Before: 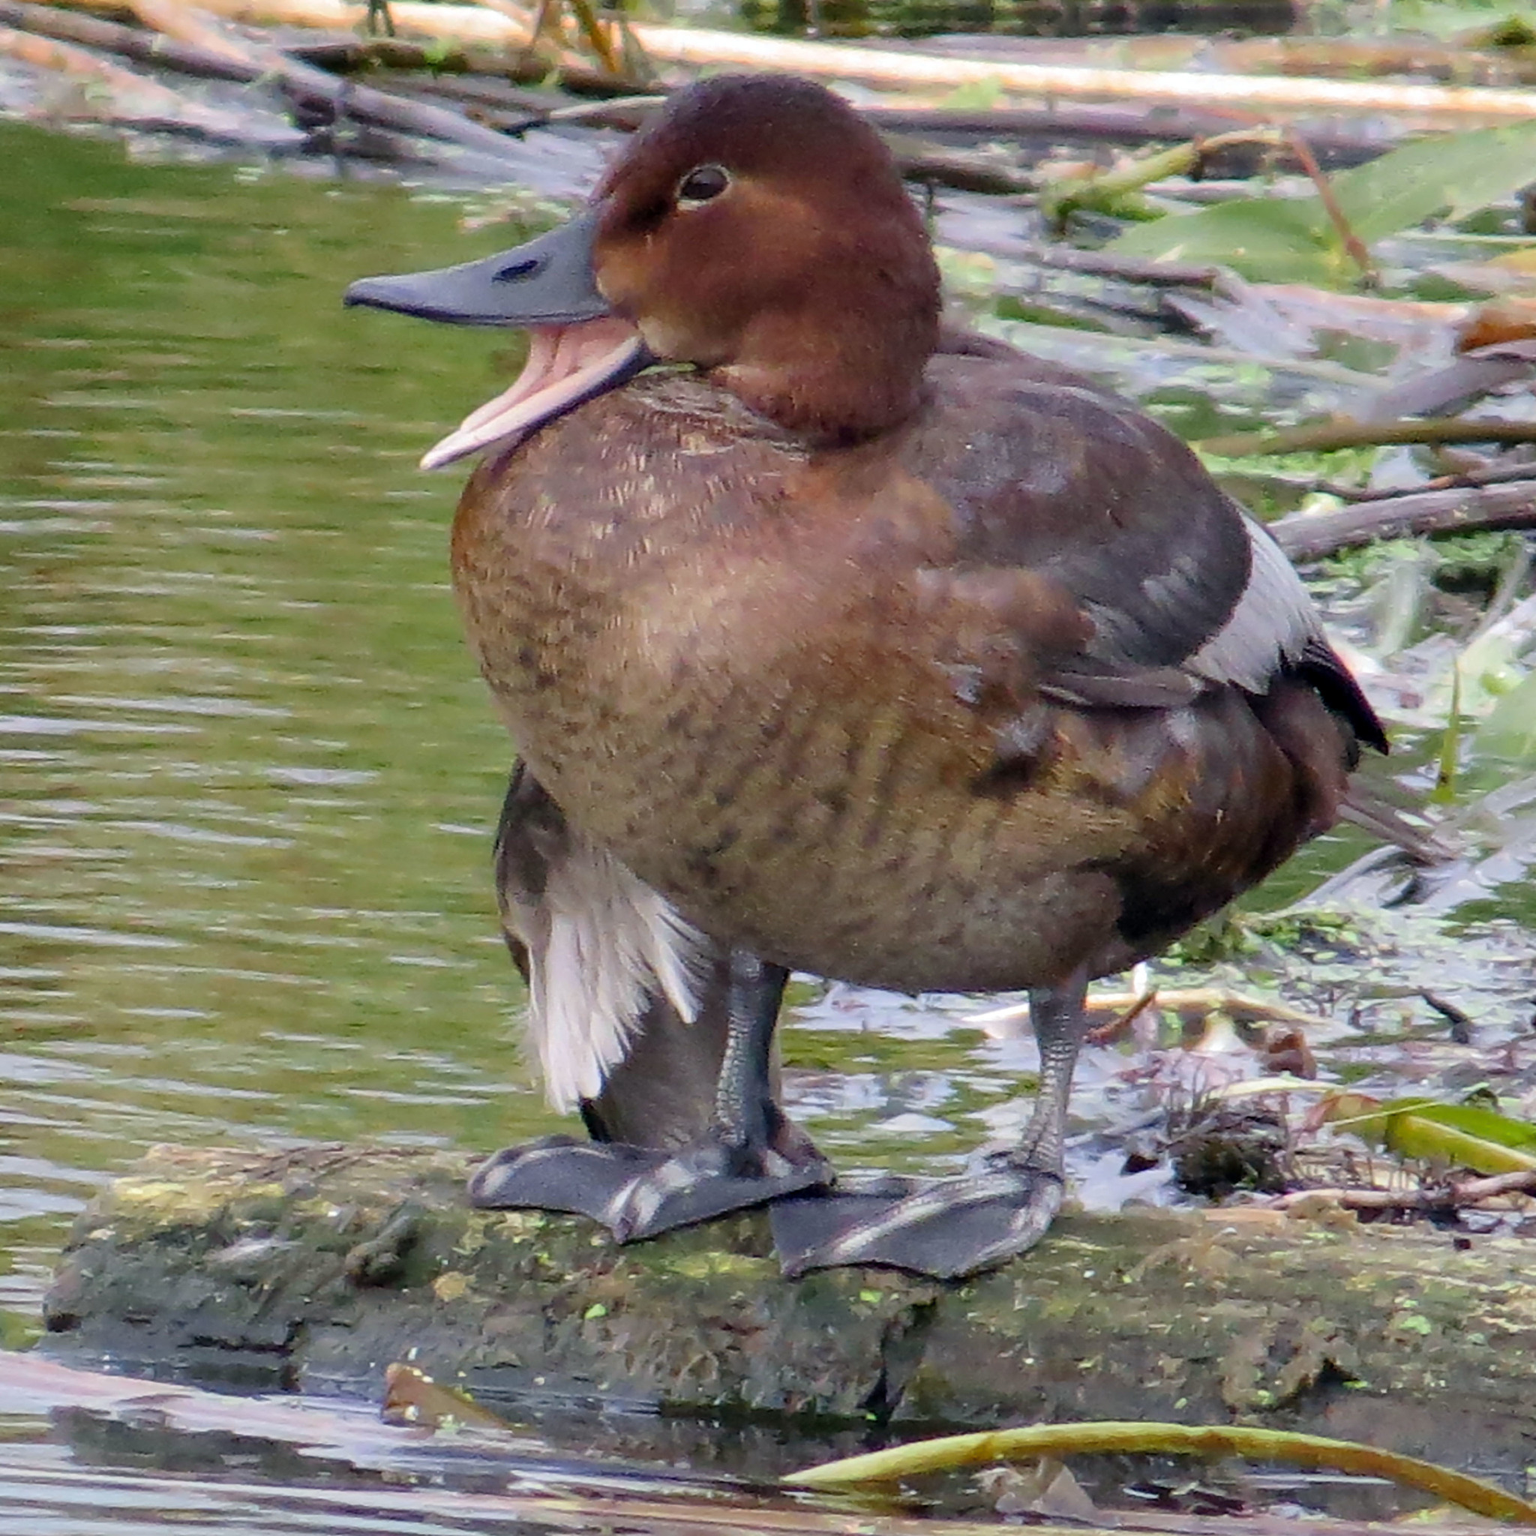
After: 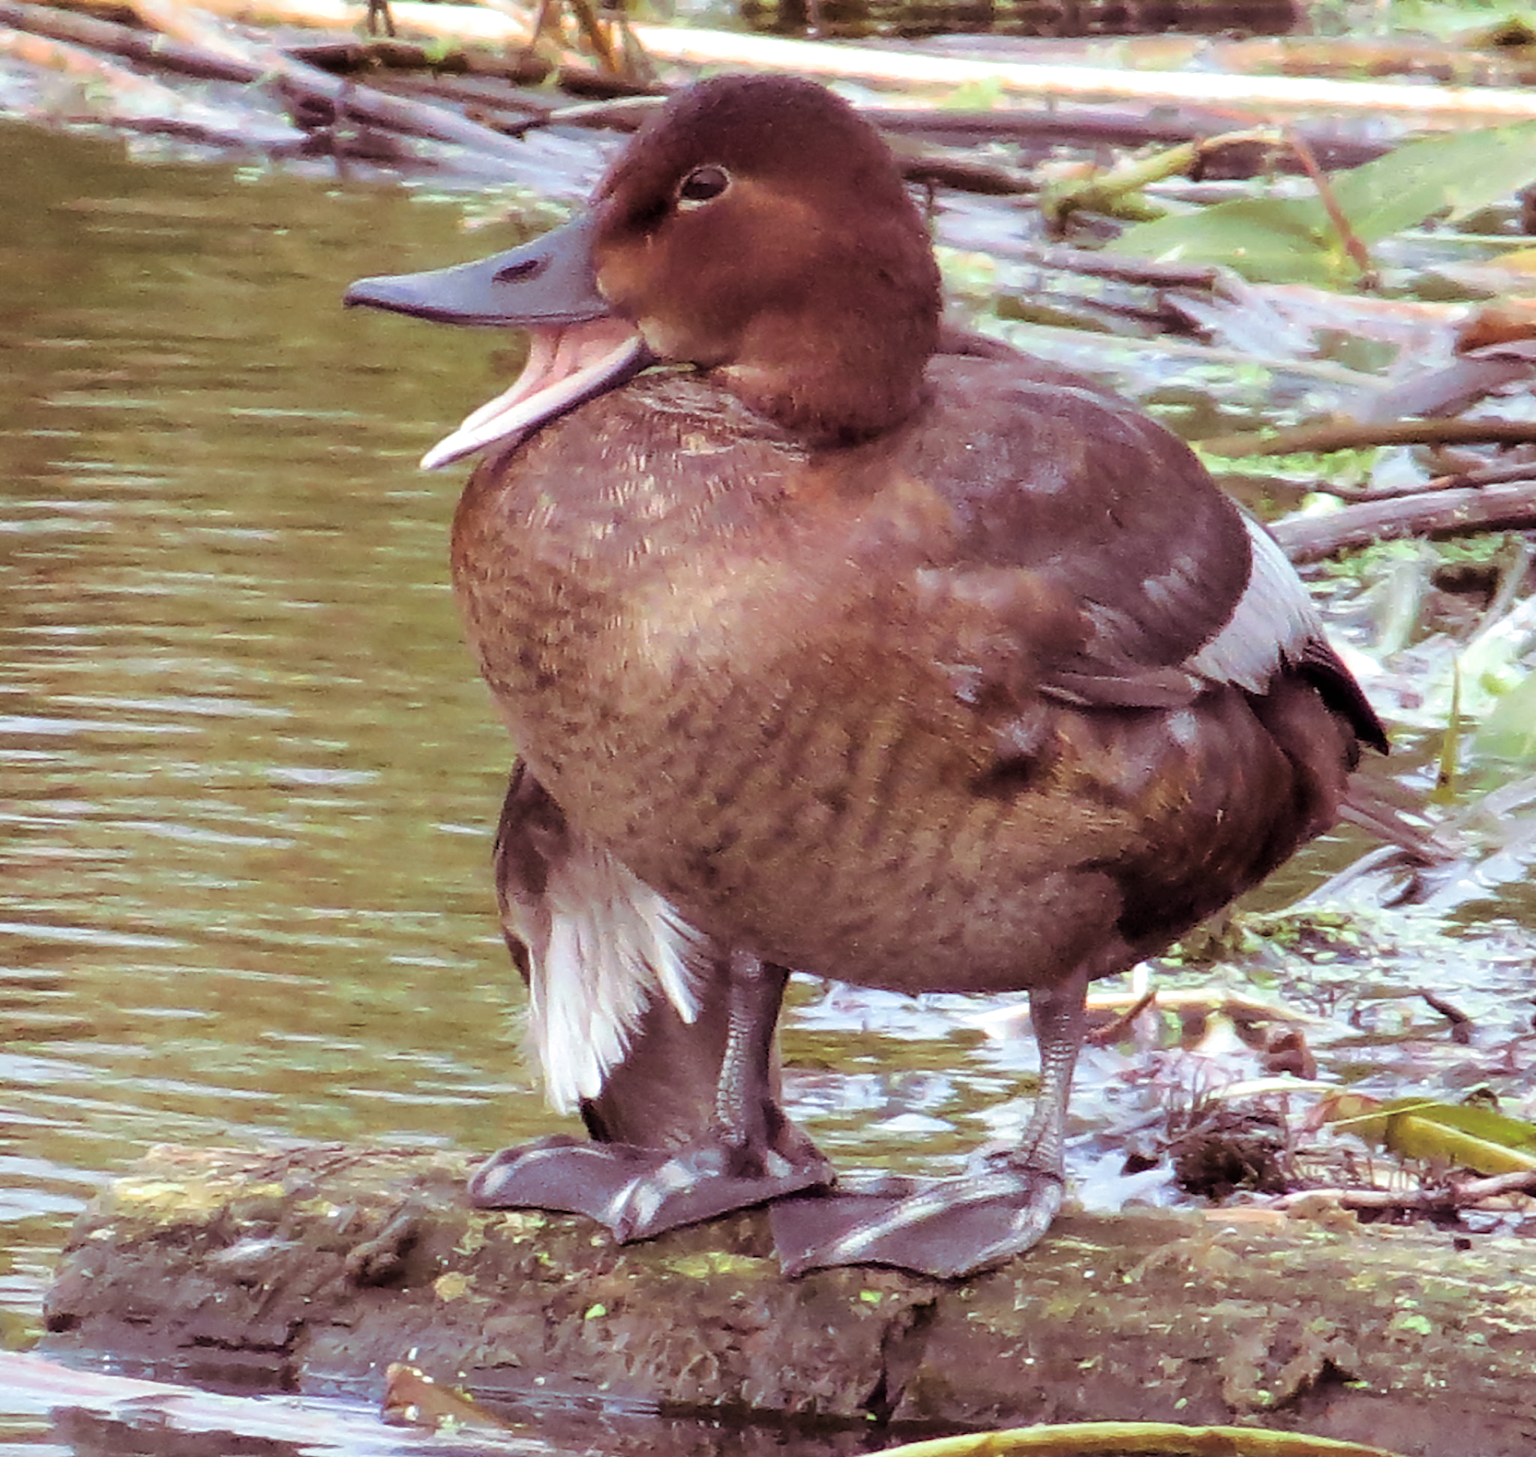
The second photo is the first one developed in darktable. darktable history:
split-toning: highlights › hue 180°
exposure: black level correction 0, exposure 0.4 EV, compensate exposure bias true, compensate highlight preservation false
crop and rotate: top 0%, bottom 5.097%
